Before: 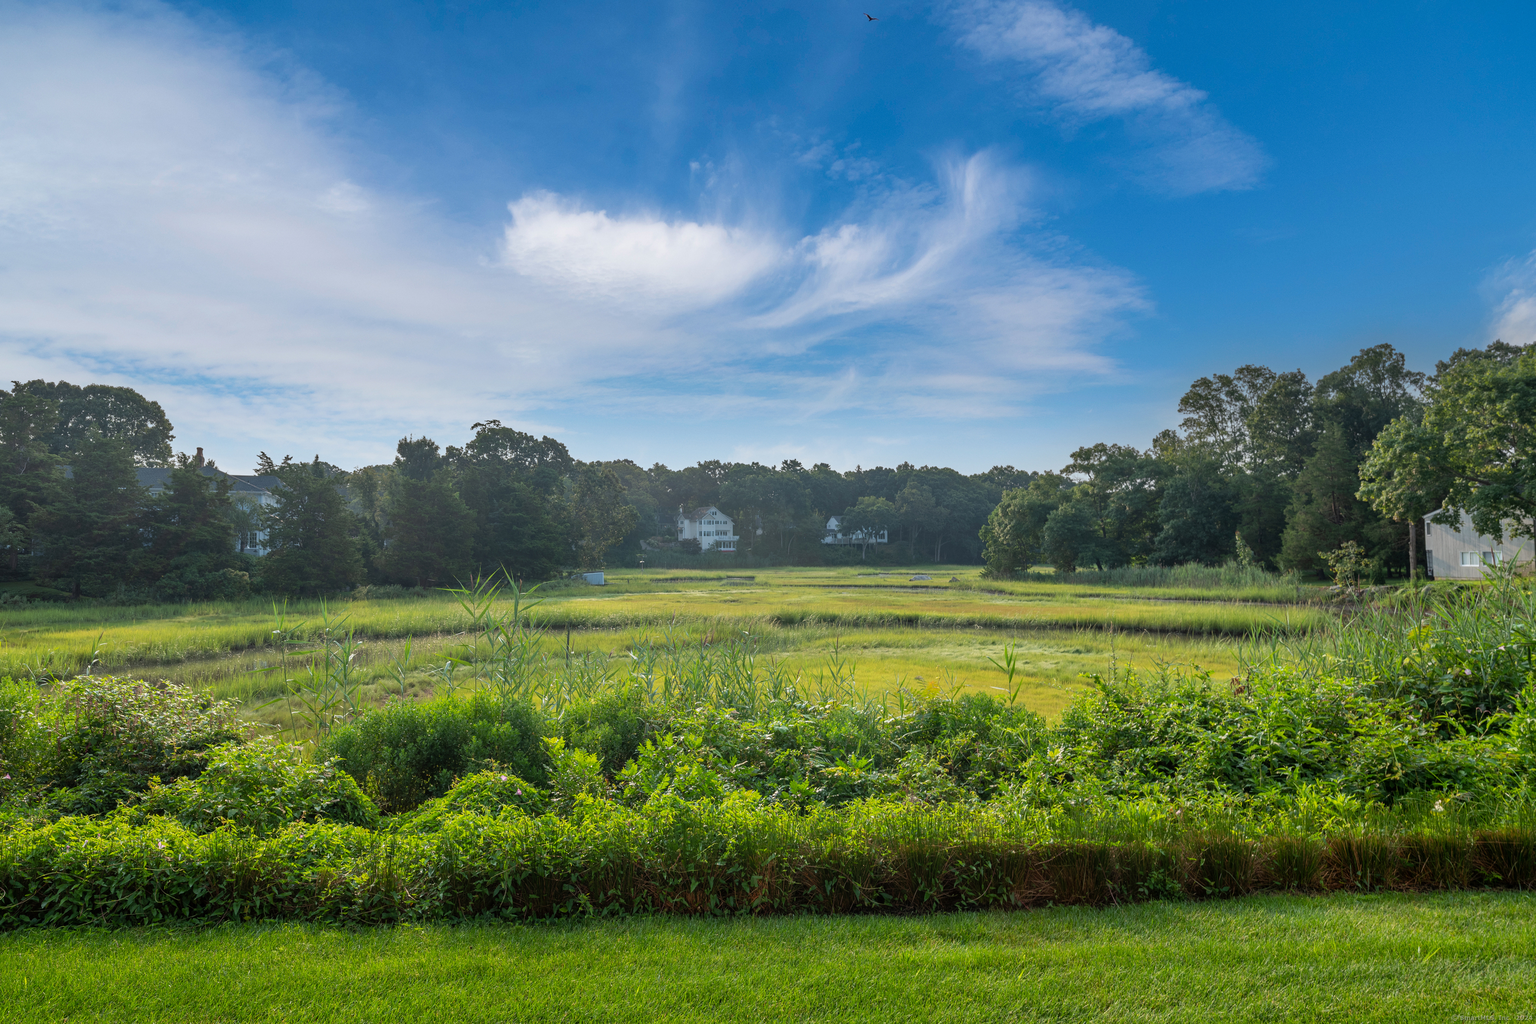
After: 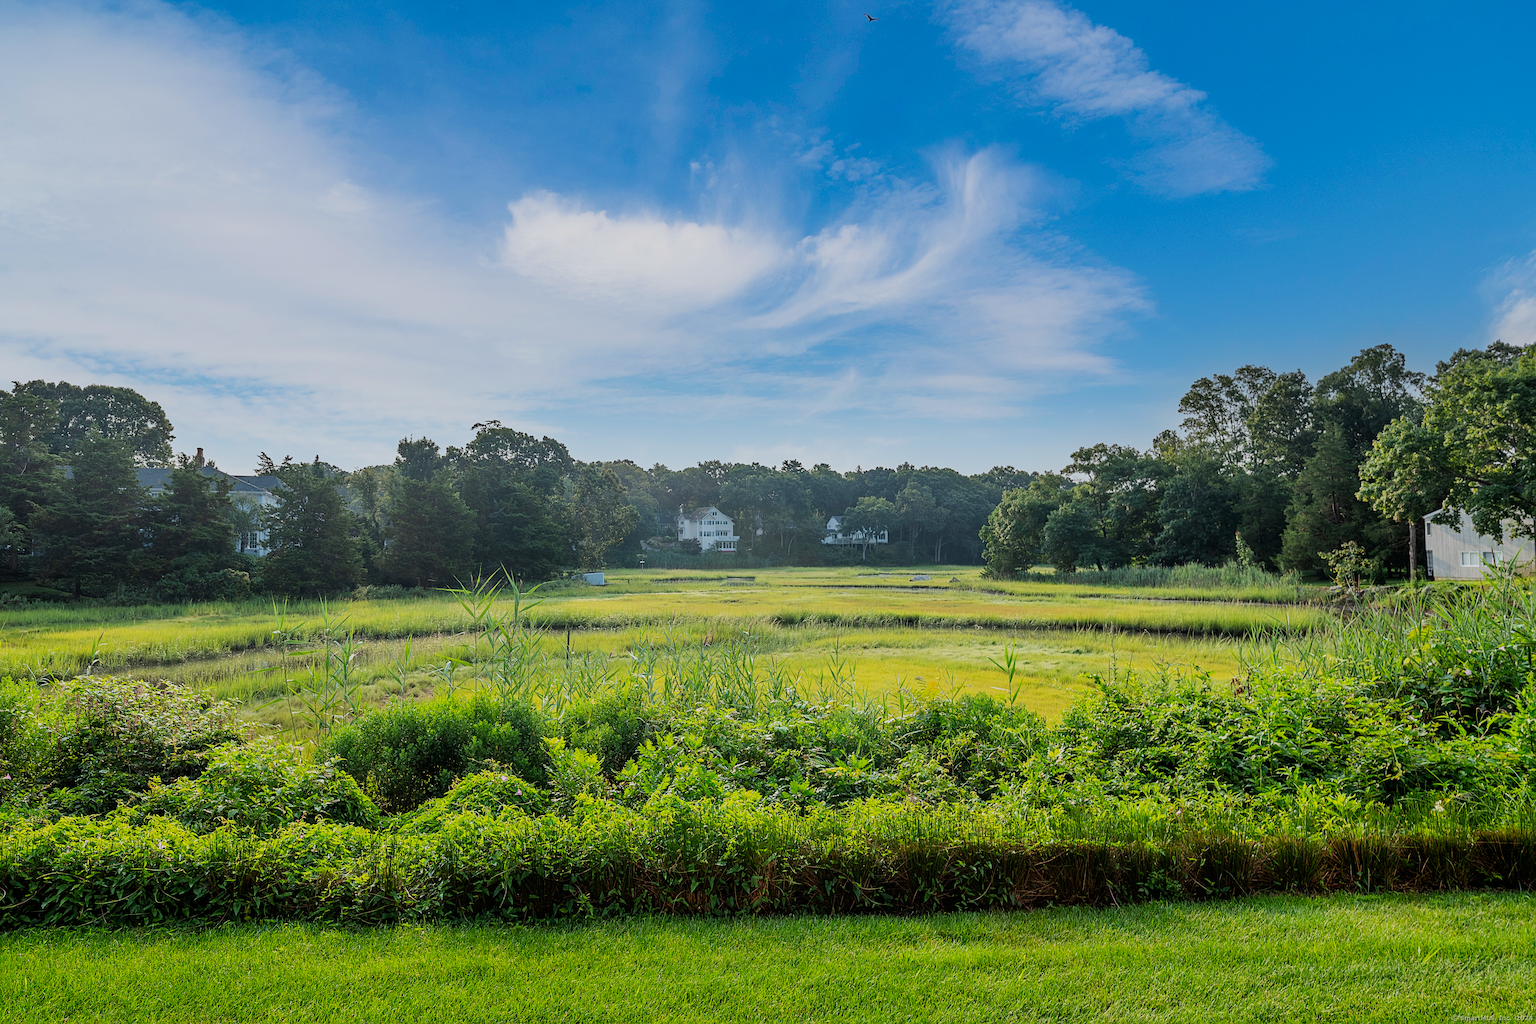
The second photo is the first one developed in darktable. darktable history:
tone curve: curves: ch0 [(0, 0) (0.071, 0.047) (0.266, 0.26) (0.491, 0.552) (0.753, 0.818) (1, 0.983)]; ch1 [(0, 0) (0.346, 0.307) (0.408, 0.369) (0.463, 0.443) (0.482, 0.493) (0.502, 0.5) (0.517, 0.518) (0.546, 0.576) (0.588, 0.643) (0.651, 0.709) (1, 1)]; ch2 [(0, 0) (0.346, 0.34) (0.434, 0.46) (0.485, 0.494) (0.5, 0.494) (0.517, 0.503) (0.535, 0.545) (0.583, 0.624) (0.625, 0.678) (1, 1)], preserve colors none
filmic rgb: black relative exposure -7.65 EV, white relative exposure 4.56 EV, threshold 3.04 EV, hardness 3.61, preserve chrominance max RGB, color science v6 (2022), iterations of high-quality reconstruction 0, contrast in shadows safe, contrast in highlights safe, enable highlight reconstruction true
sharpen: on, module defaults
